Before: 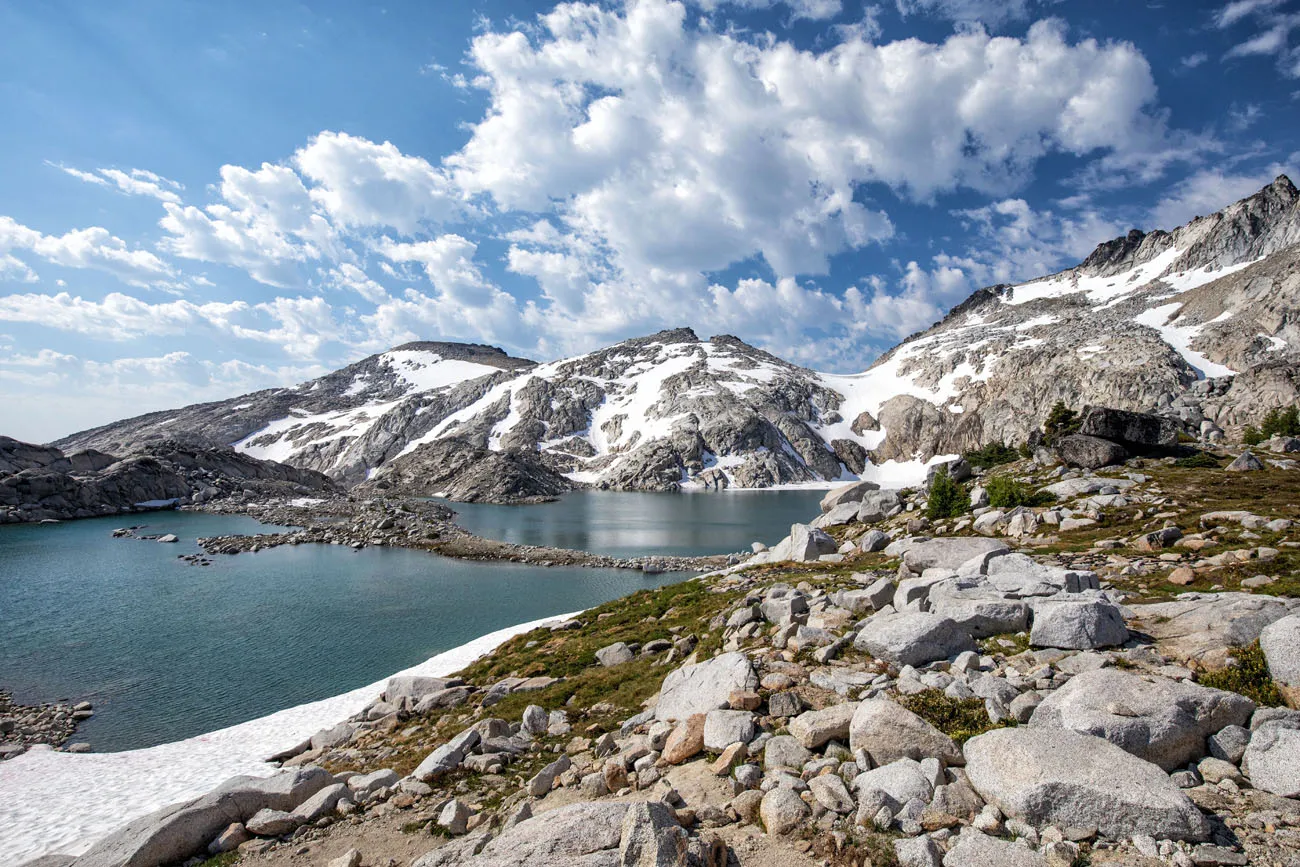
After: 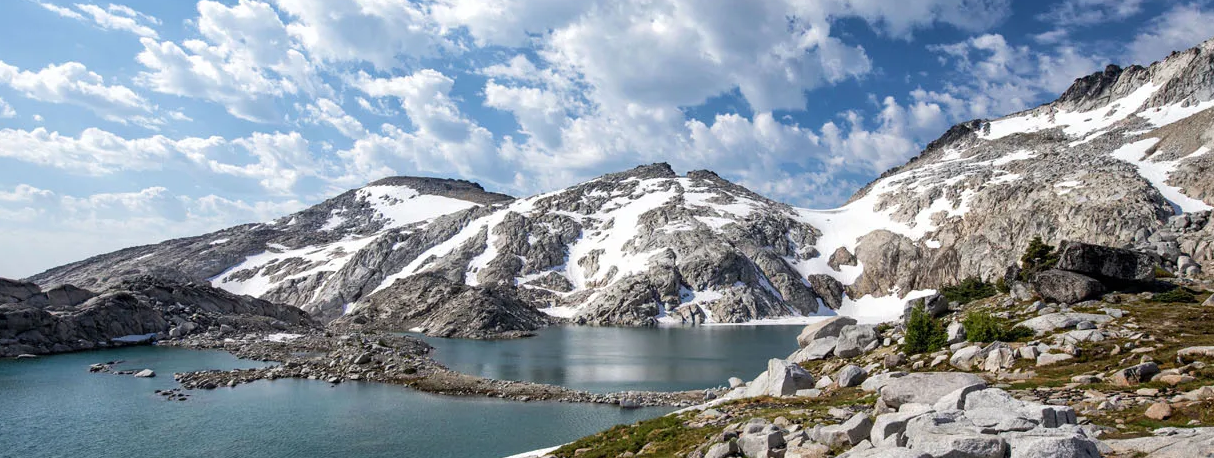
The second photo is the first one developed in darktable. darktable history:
crop: left 1.8%, top 19.054%, right 4.761%, bottom 28.025%
